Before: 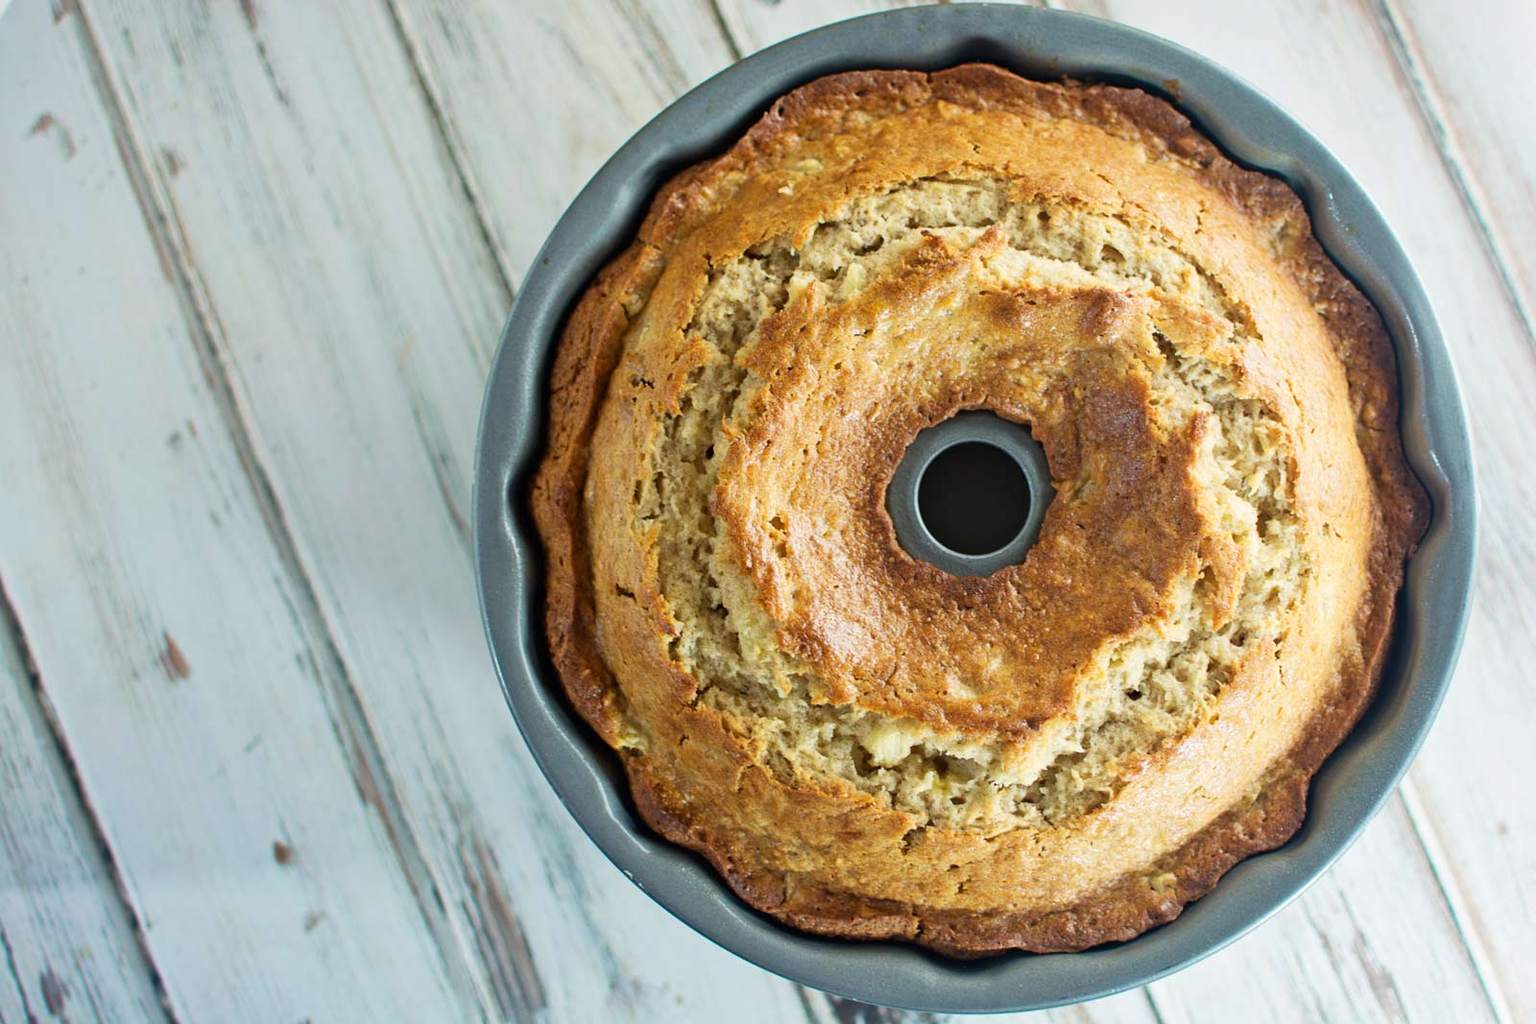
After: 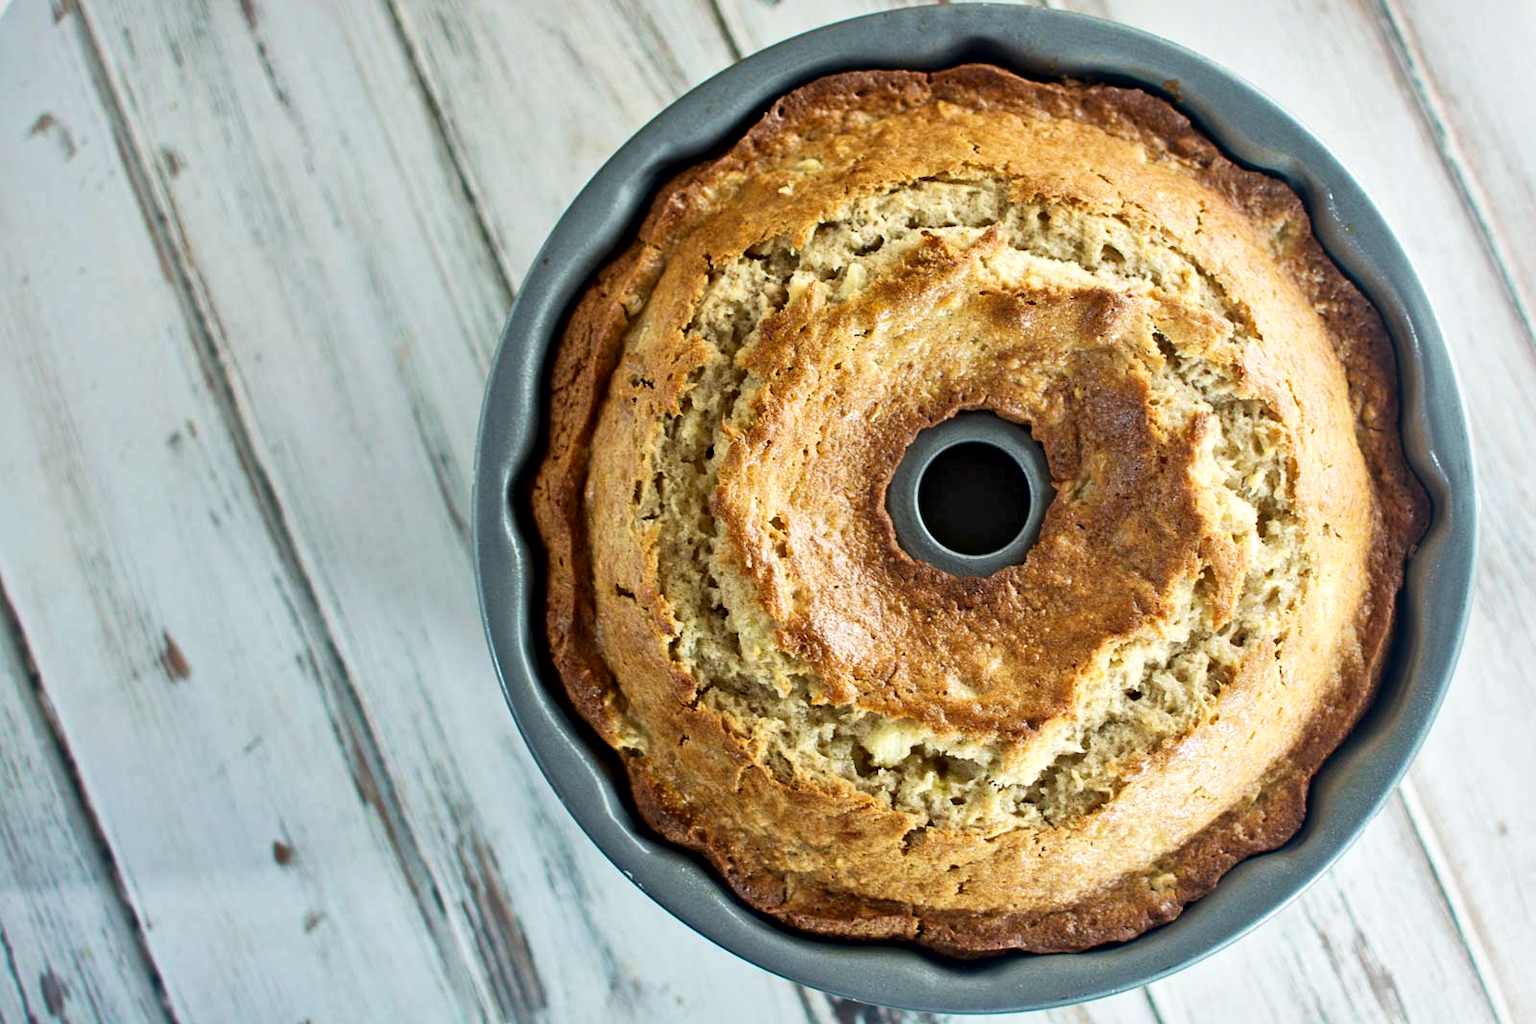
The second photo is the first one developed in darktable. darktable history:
exposure: exposure -0.04 EV, compensate highlight preservation false
local contrast: mode bilateral grid, contrast 25, coarseness 60, detail 151%, midtone range 0.2
